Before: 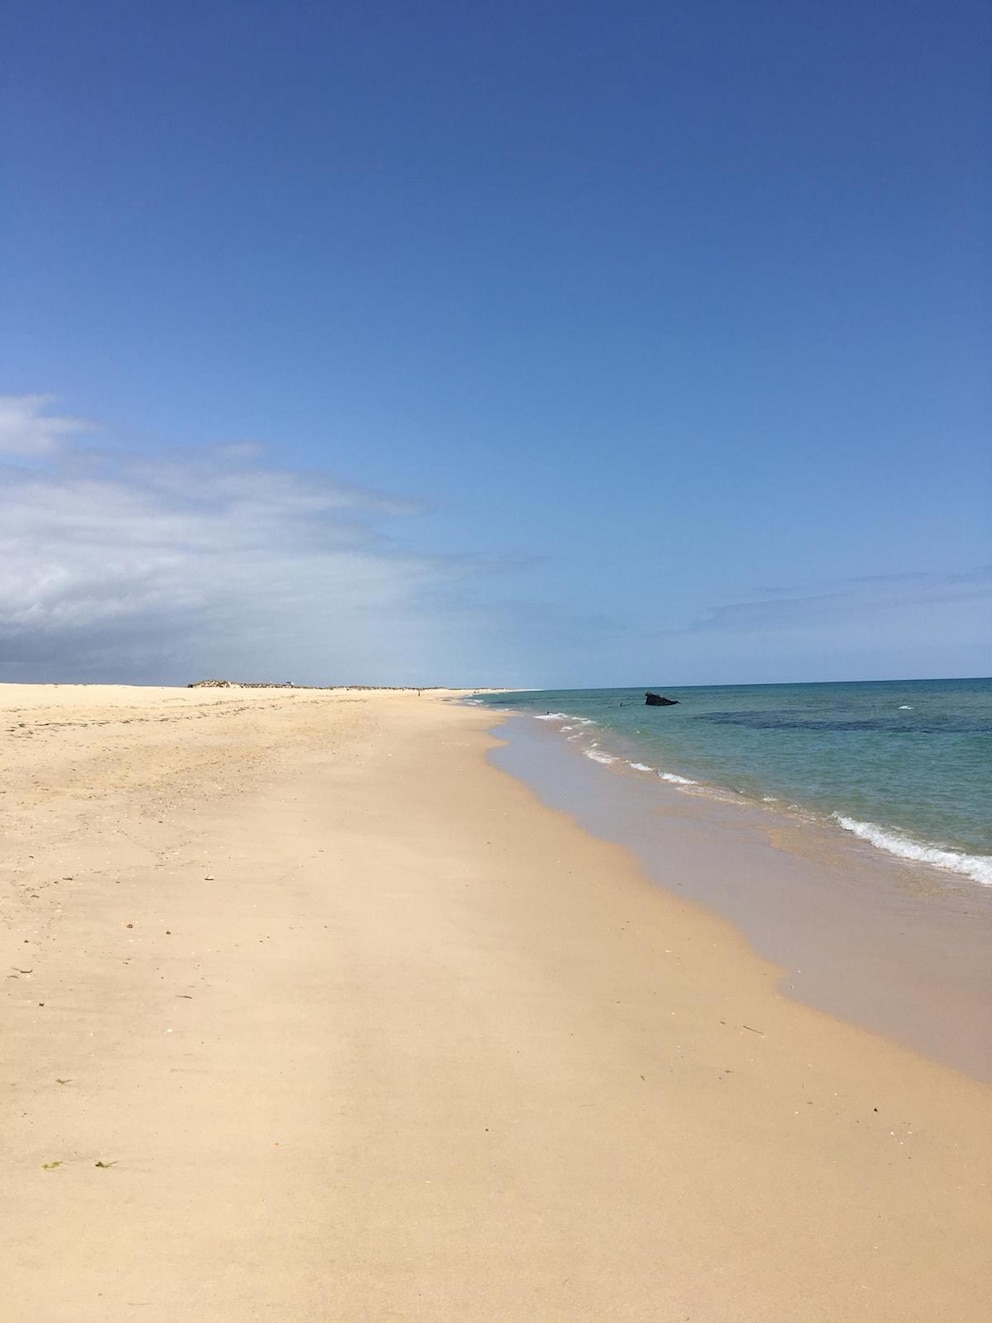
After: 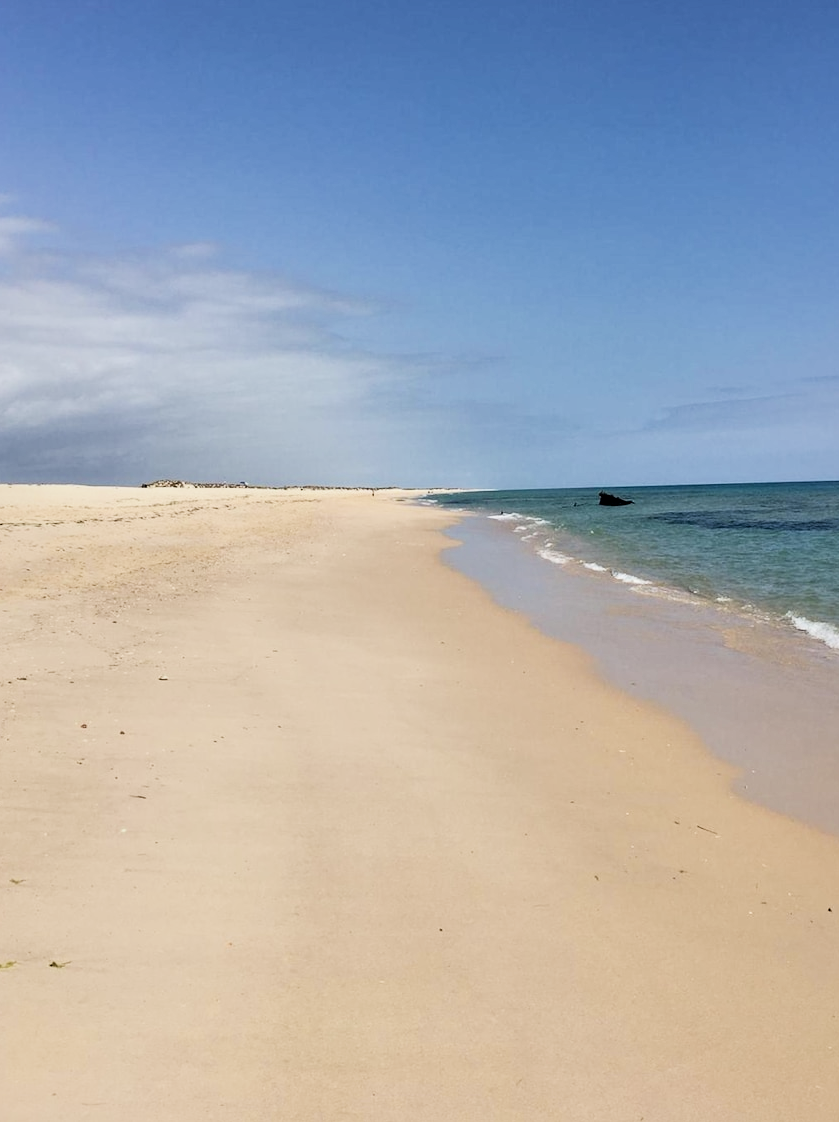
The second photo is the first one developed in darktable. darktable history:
local contrast: mode bilateral grid, contrast 25, coarseness 60, detail 152%, midtone range 0.2
filmic rgb: black relative exposure -7.5 EV, white relative exposure 4.99 EV, threshold 2.98 EV, hardness 3.31, contrast 1.3, enable highlight reconstruction true
exposure: black level correction 0.001, exposure 0.016 EV, compensate highlight preservation false
crop and rotate: left 4.672%, top 15.16%, right 10.655%
